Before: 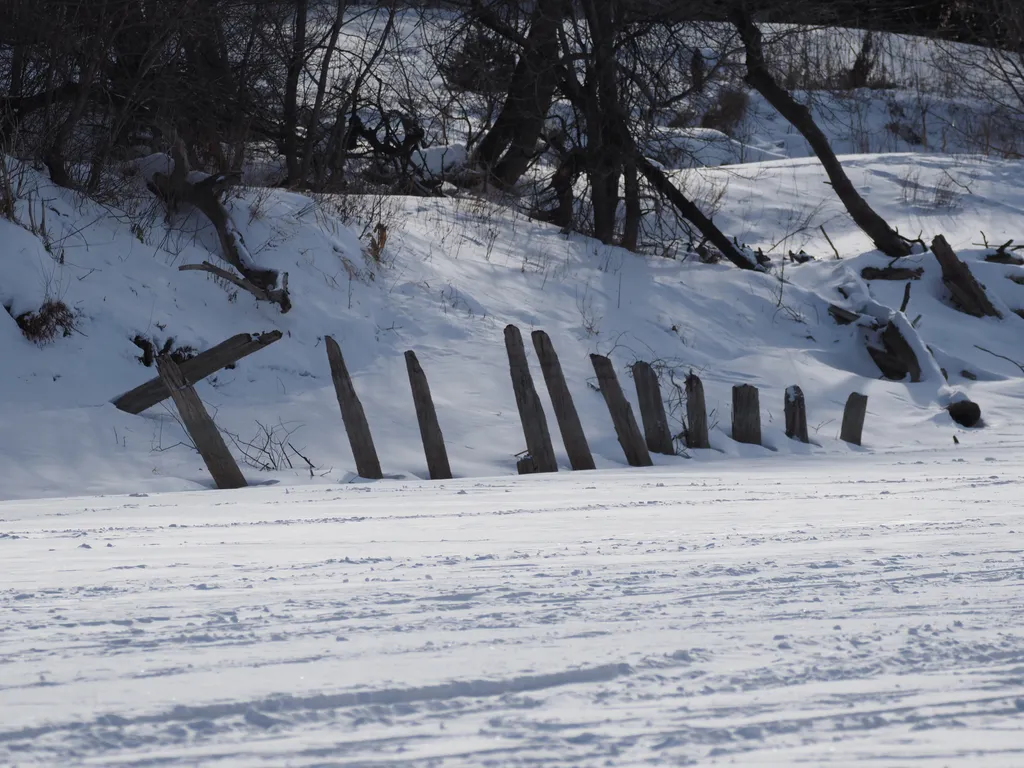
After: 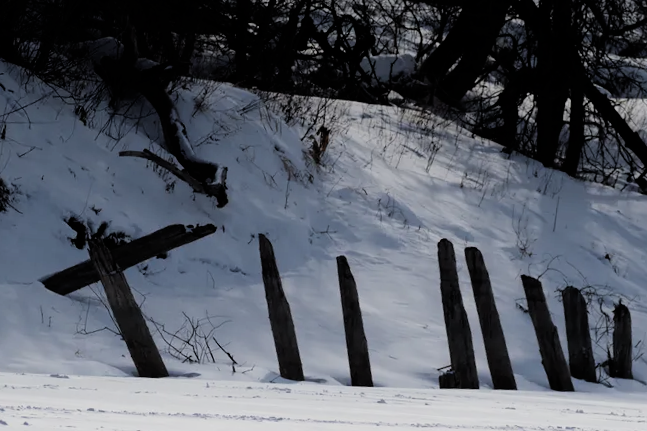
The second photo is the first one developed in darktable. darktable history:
crop and rotate: angle -4.99°, left 2.122%, top 6.945%, right 27.566%, bottom 30.519%
tone equalizer: on, module defaults
graduated density: rotation -0.352°, offset 57.64
filmic rgb: black relative exposure -5 EV, white relative exposure 3.5 EV, hardness 3.19, contrast 1.3, highlights saturation mix -50%
